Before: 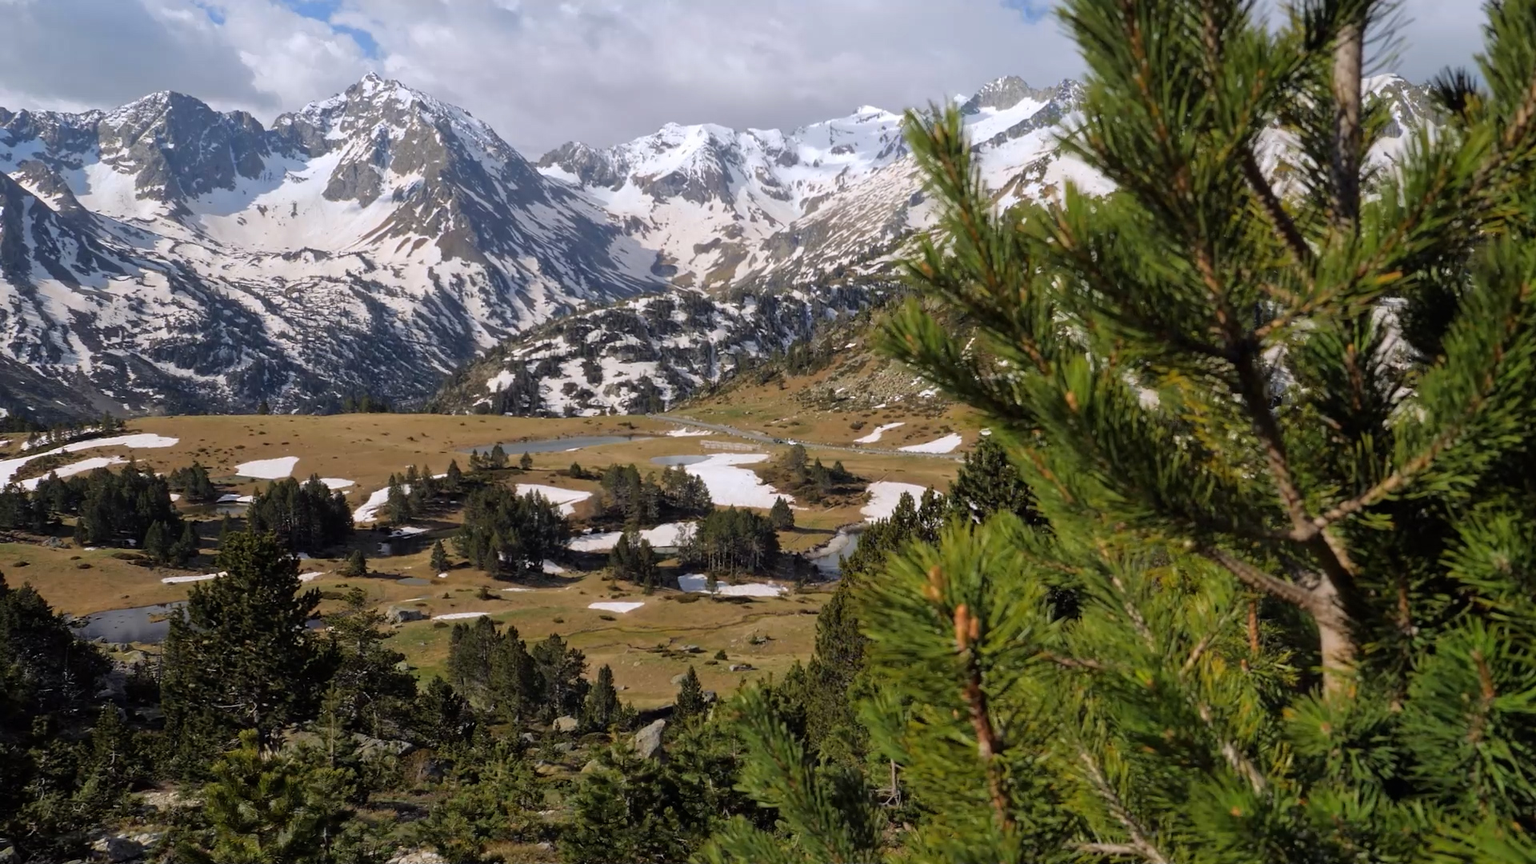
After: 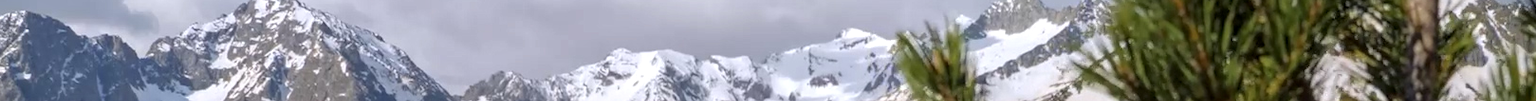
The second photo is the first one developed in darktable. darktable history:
crop and rotate: left 9.644%, top 9.491%, right 6.021%, bottom 80.509%
local contrast: on, module defaults
